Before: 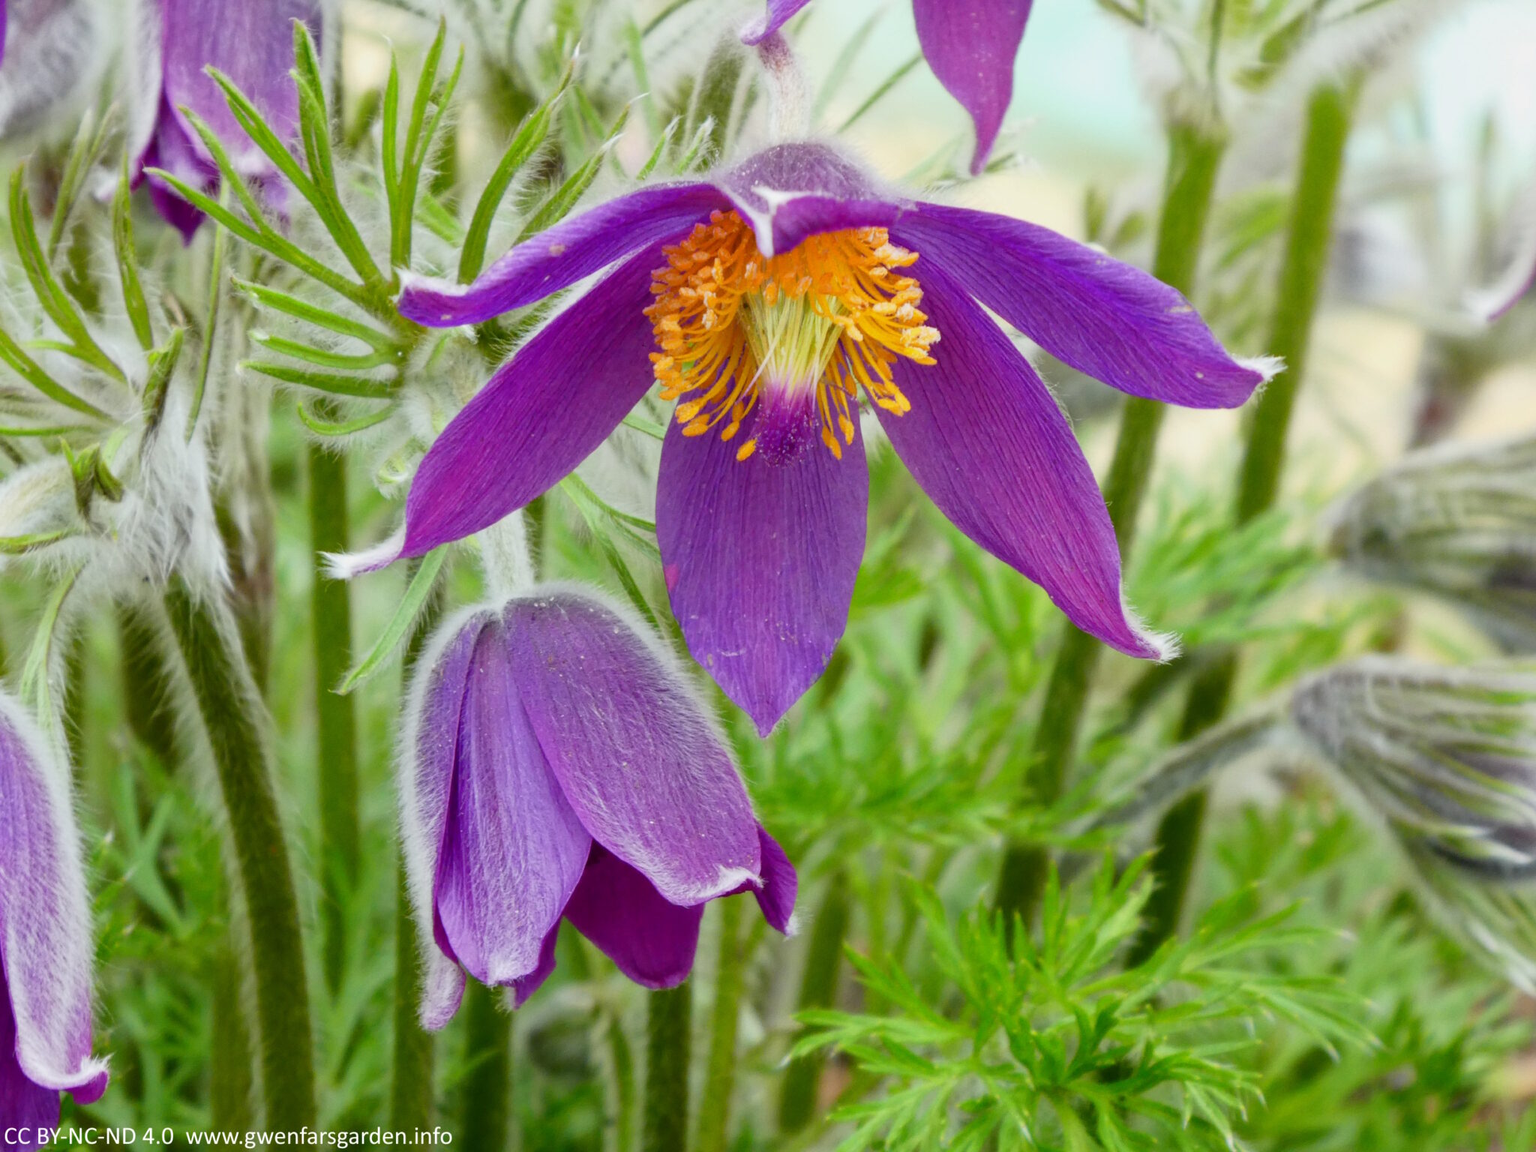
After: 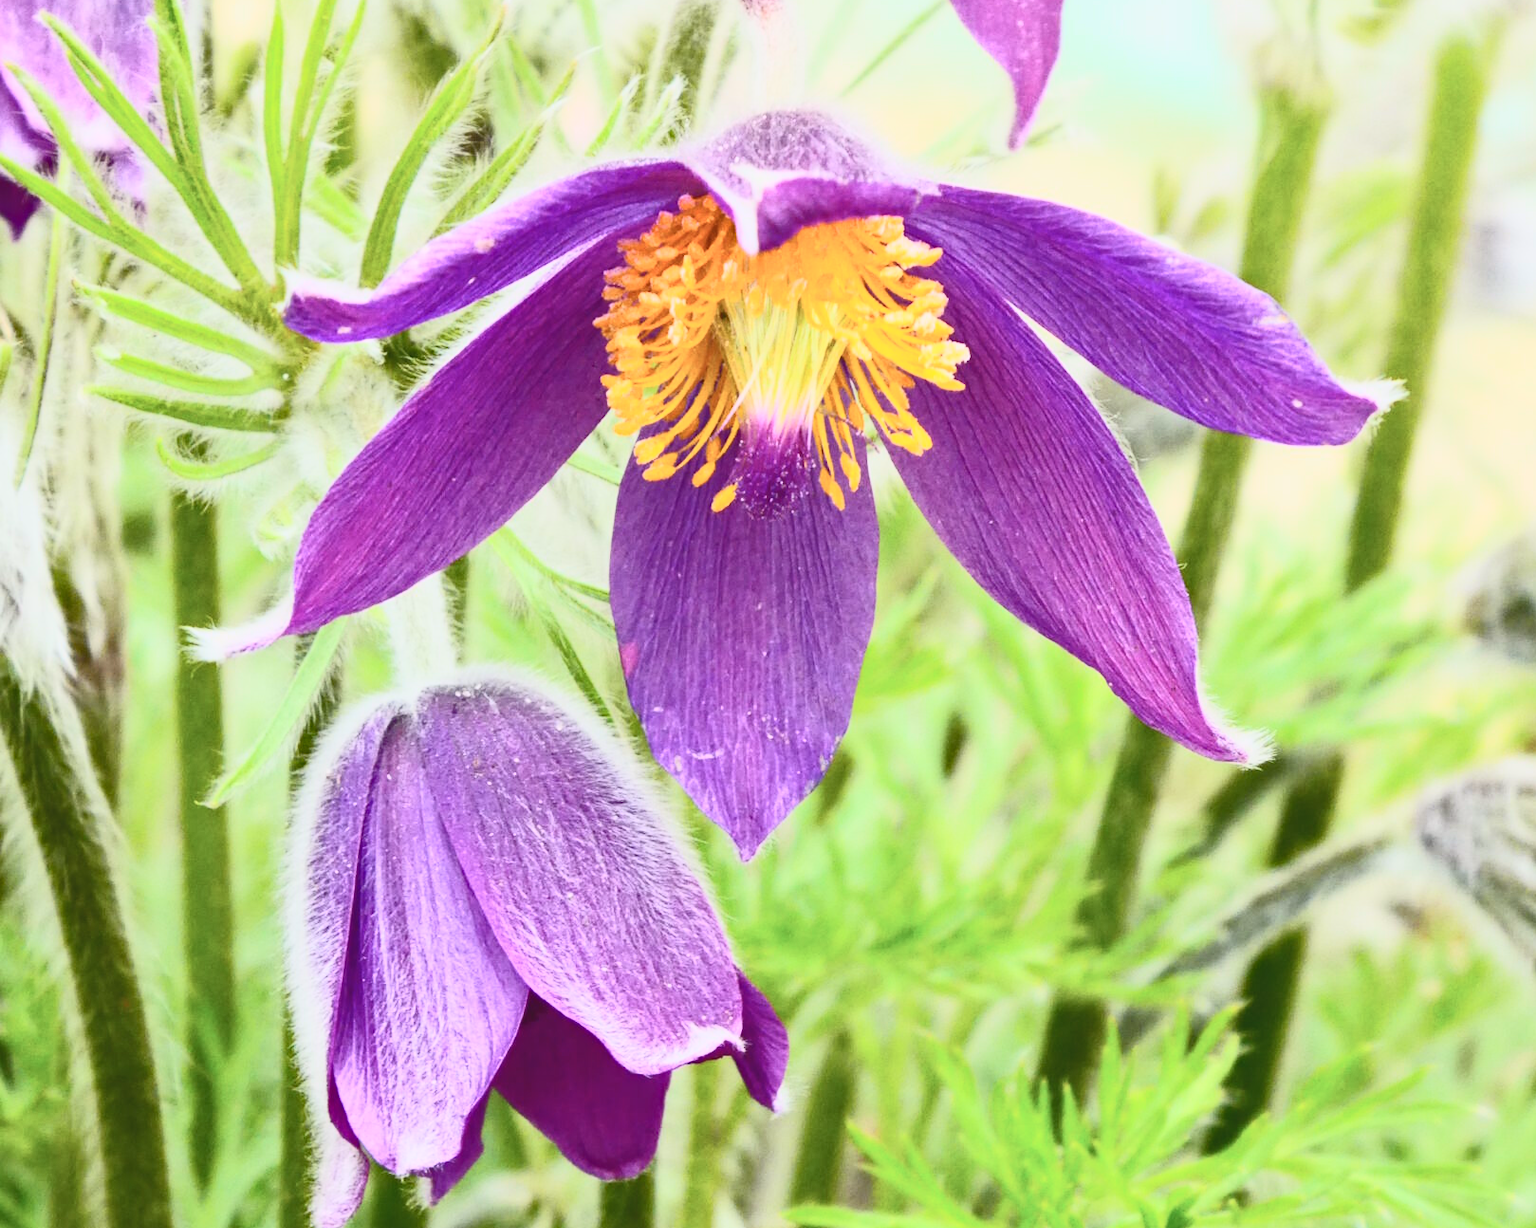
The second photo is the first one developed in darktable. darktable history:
crop: left 11.373%, top 4.924%, right 9.558%, bottom 10.727%
haze removal: adaptive false
tone curve: curves: ch0 [(0, 0.098) (0.262, 0.324) (0.421, 0.59) (0.54, 0.803) (0.725, 0.922) (0.99, 0.974)], color space Lab, independent channels, preserve colors none
